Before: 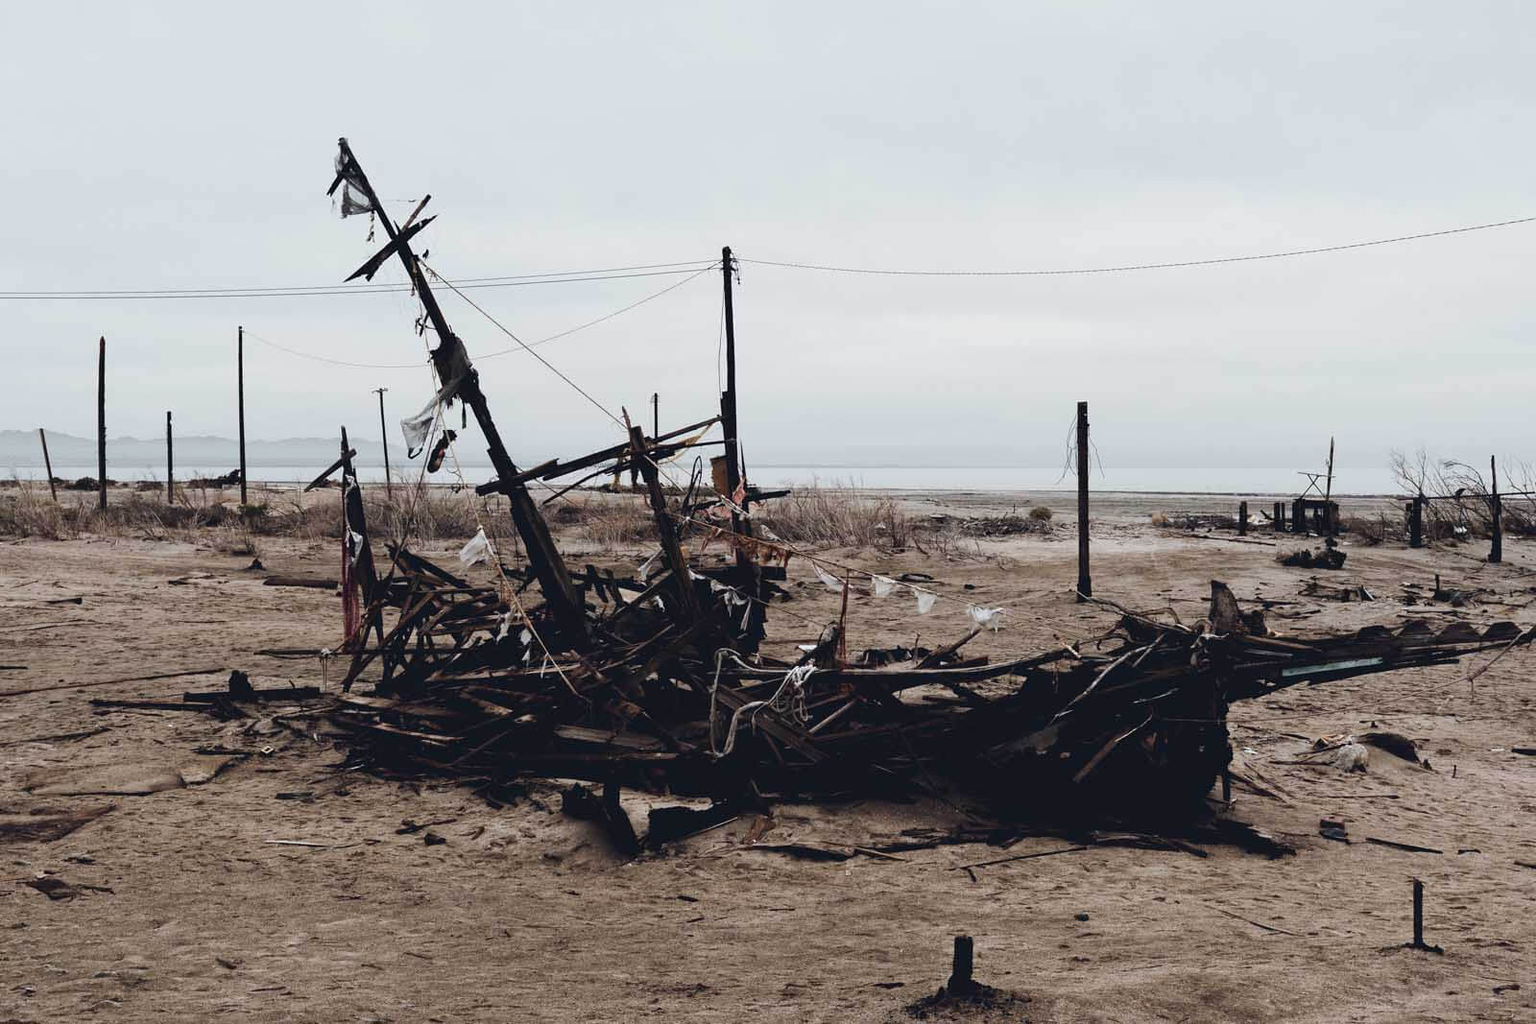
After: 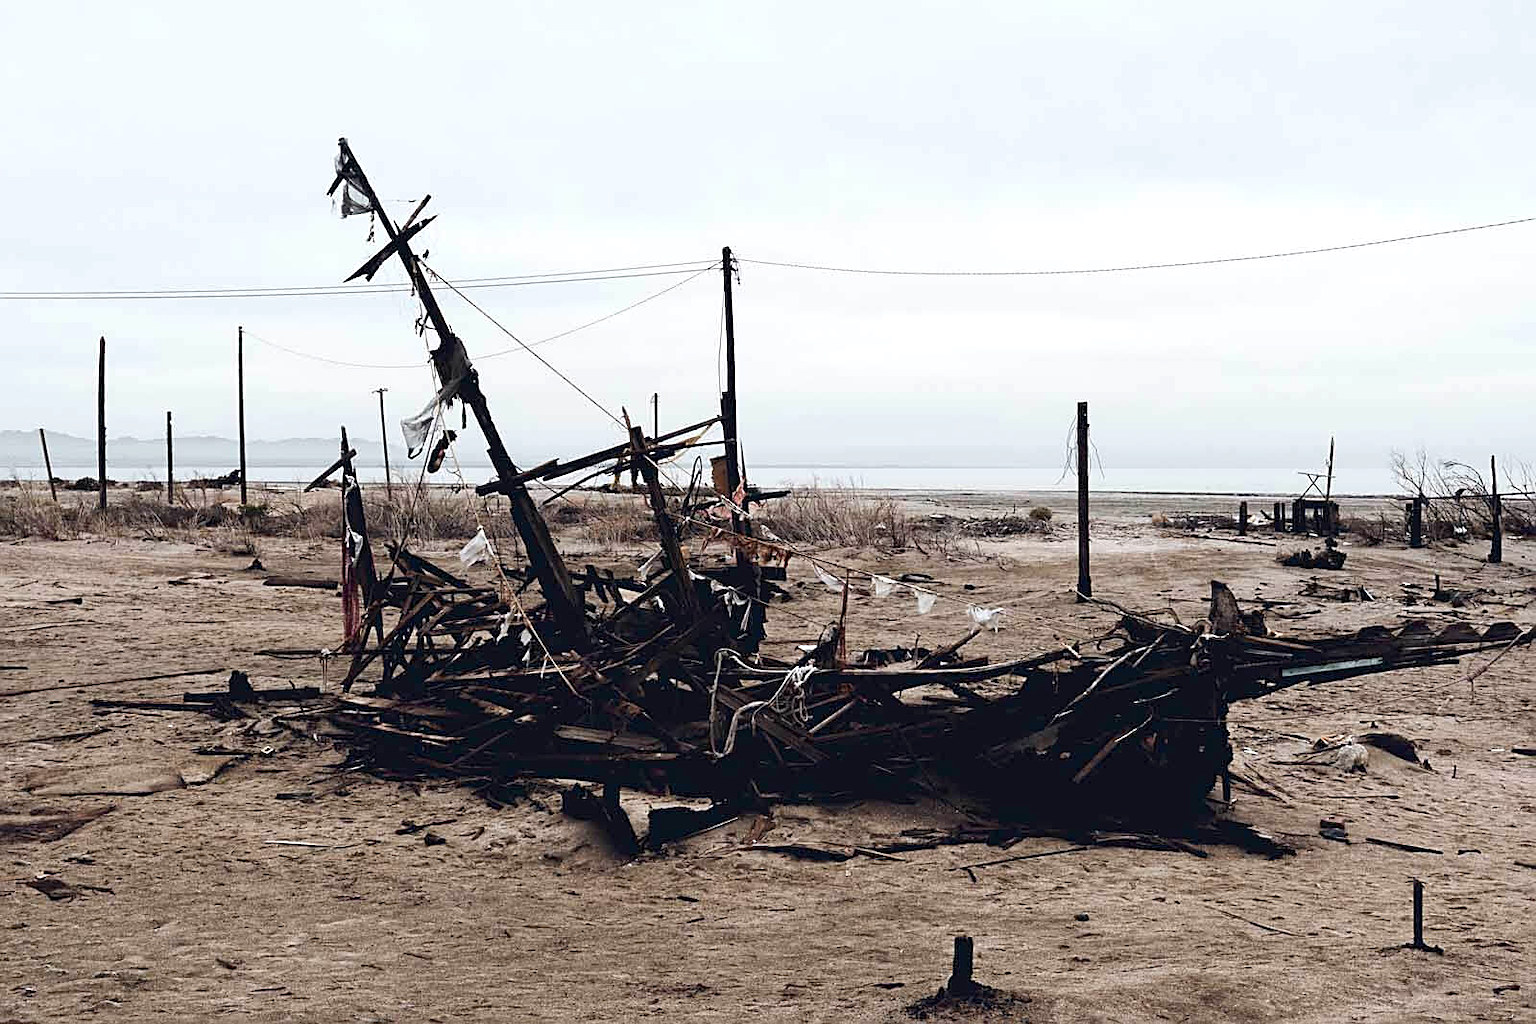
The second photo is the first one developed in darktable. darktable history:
sharpen: on, module defaults
exposure: black level correction 0.003, exposure 0.386 EV, compensate highlight preservation false
